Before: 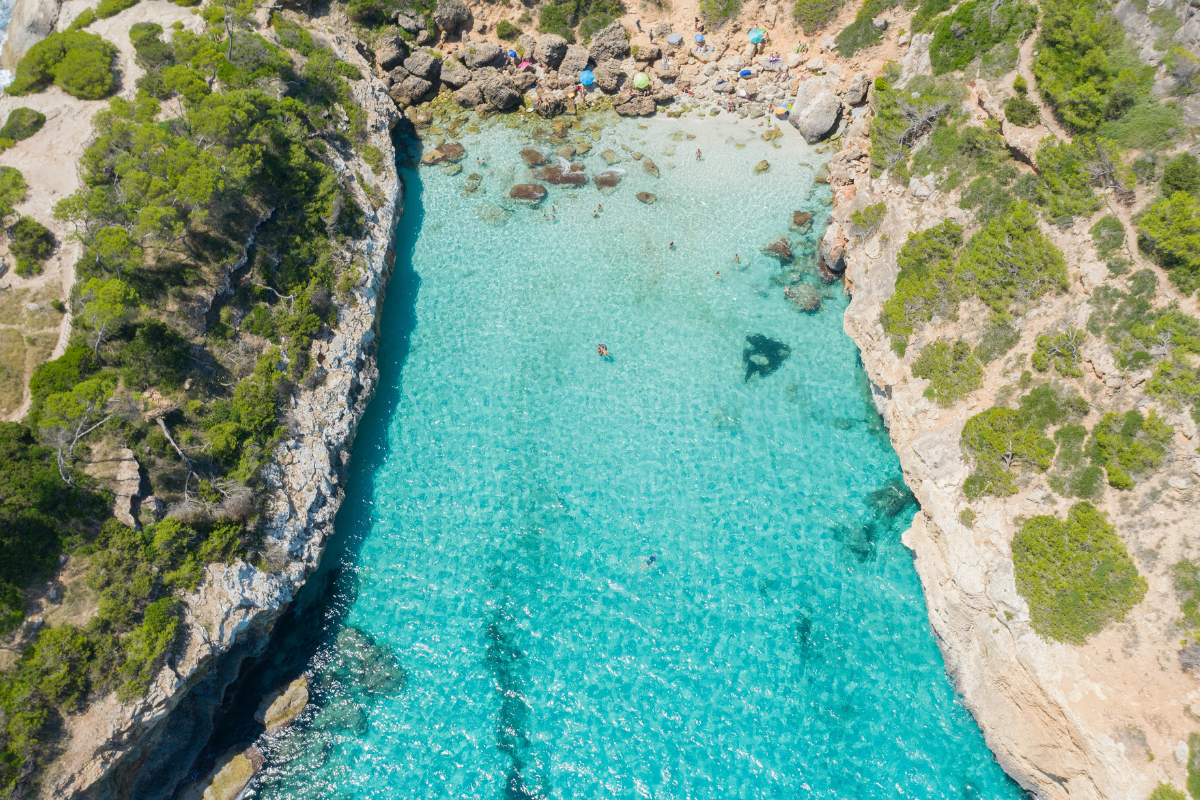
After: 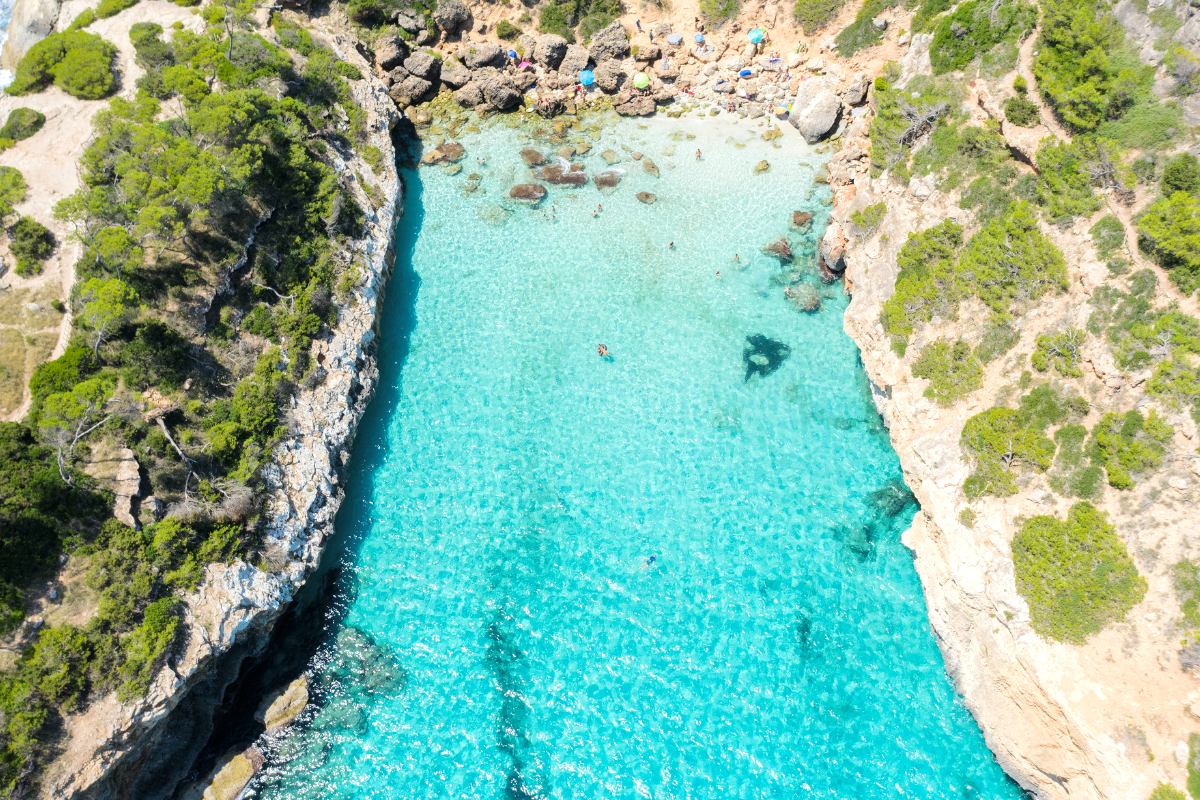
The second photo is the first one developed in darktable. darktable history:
exposure: exposure 0.373 EV, compensate highlight preservation false
tone curve: curves: ch0 [(0.029, 0) (0.134, 0.063) (0.249, 0.198) (0.378, 0.365) (0.499, 0.529) (1, 1)], color space Lab, linked channels, preserve colors none
